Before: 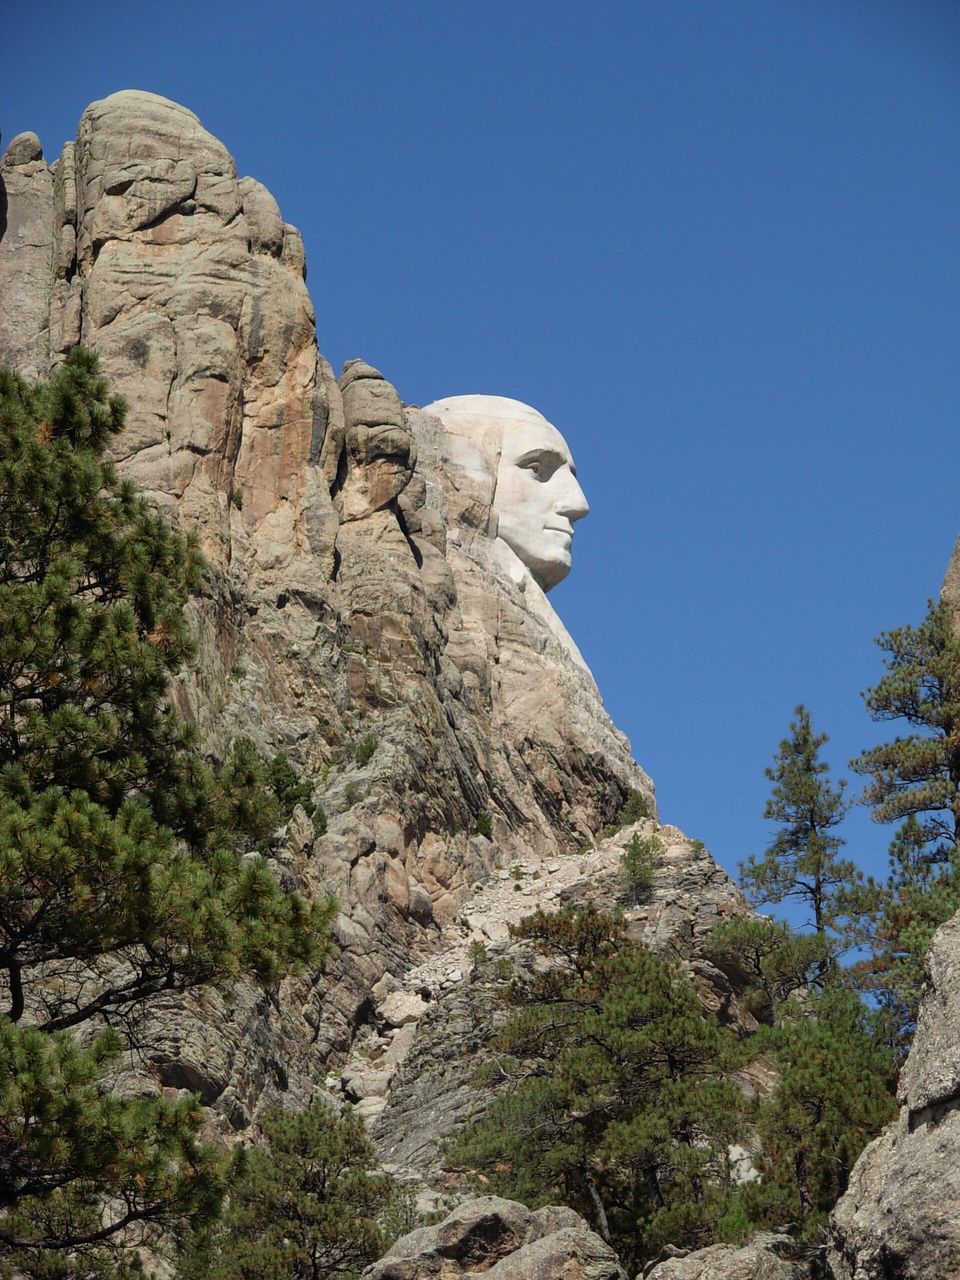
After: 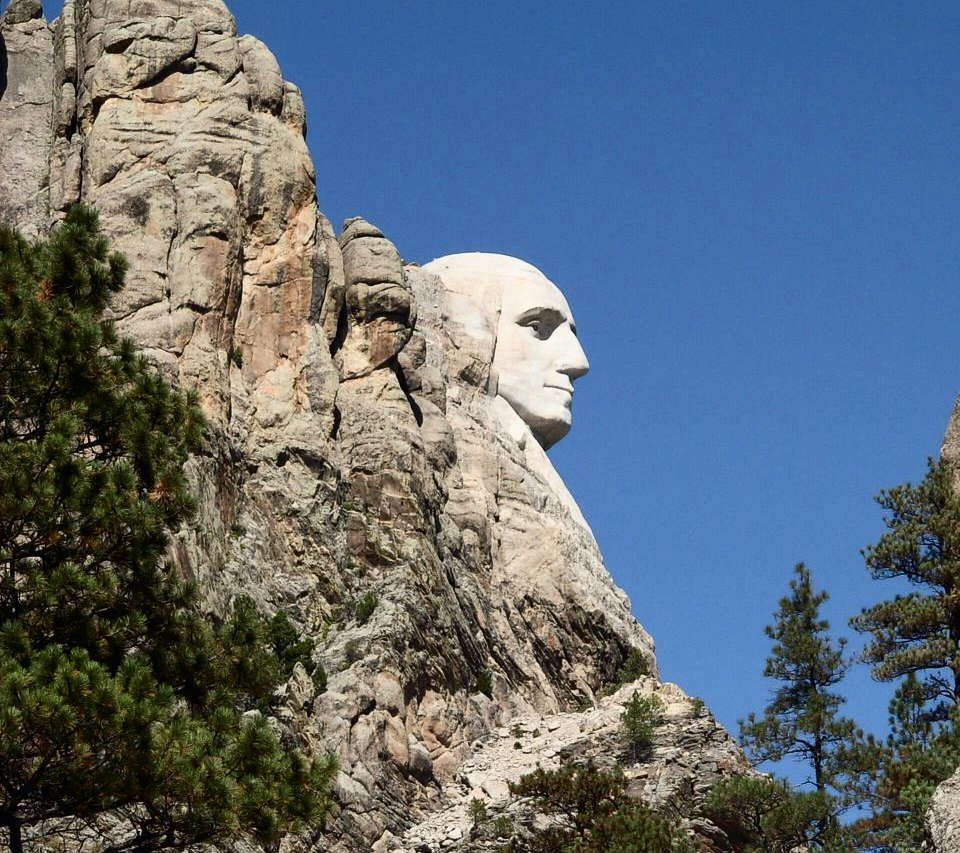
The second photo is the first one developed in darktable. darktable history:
crop: top 11.166%, bottom 22.168%
contrast brightness saturation: contrast 0.28
